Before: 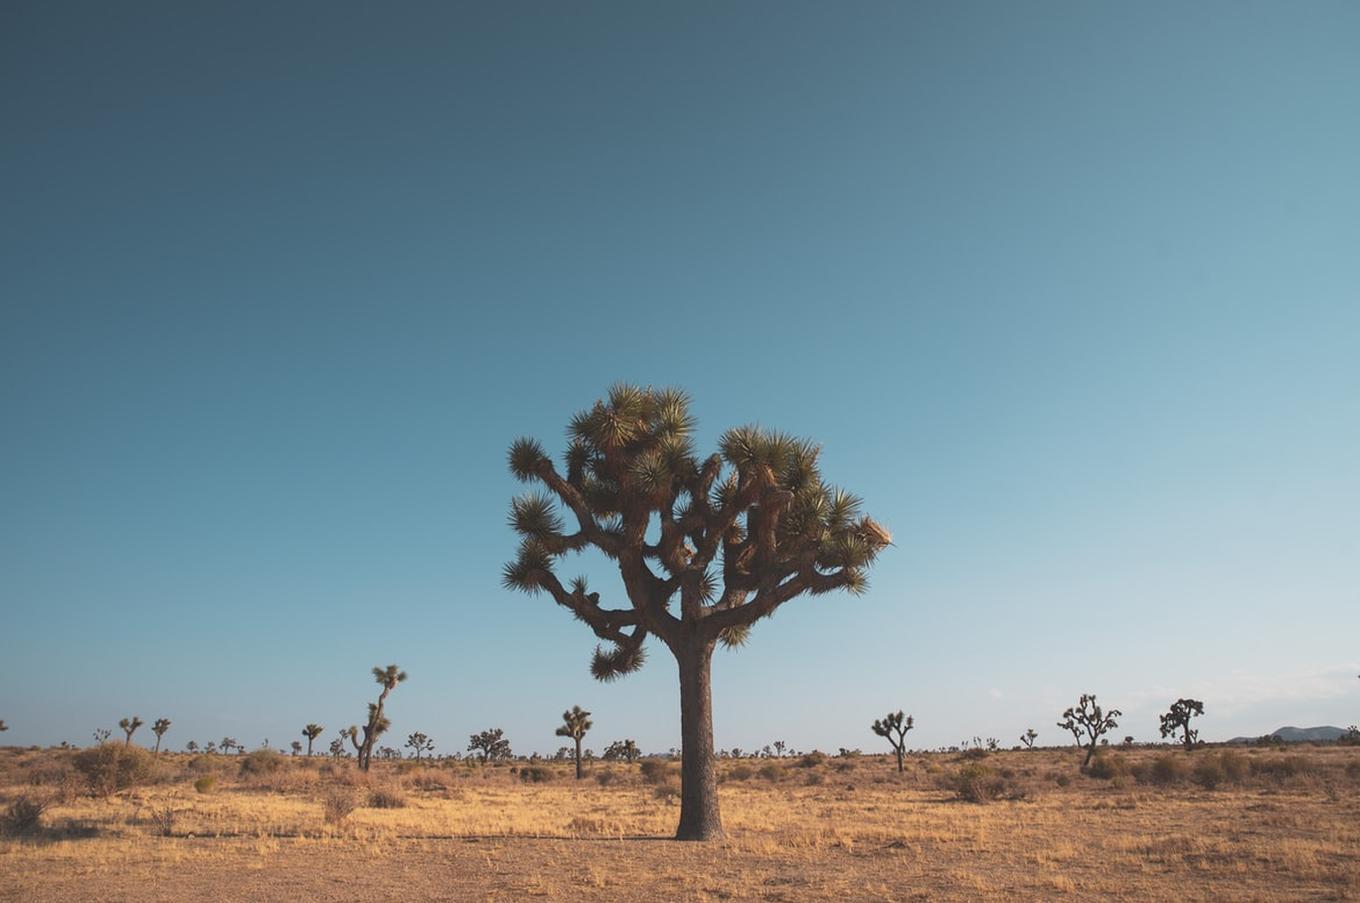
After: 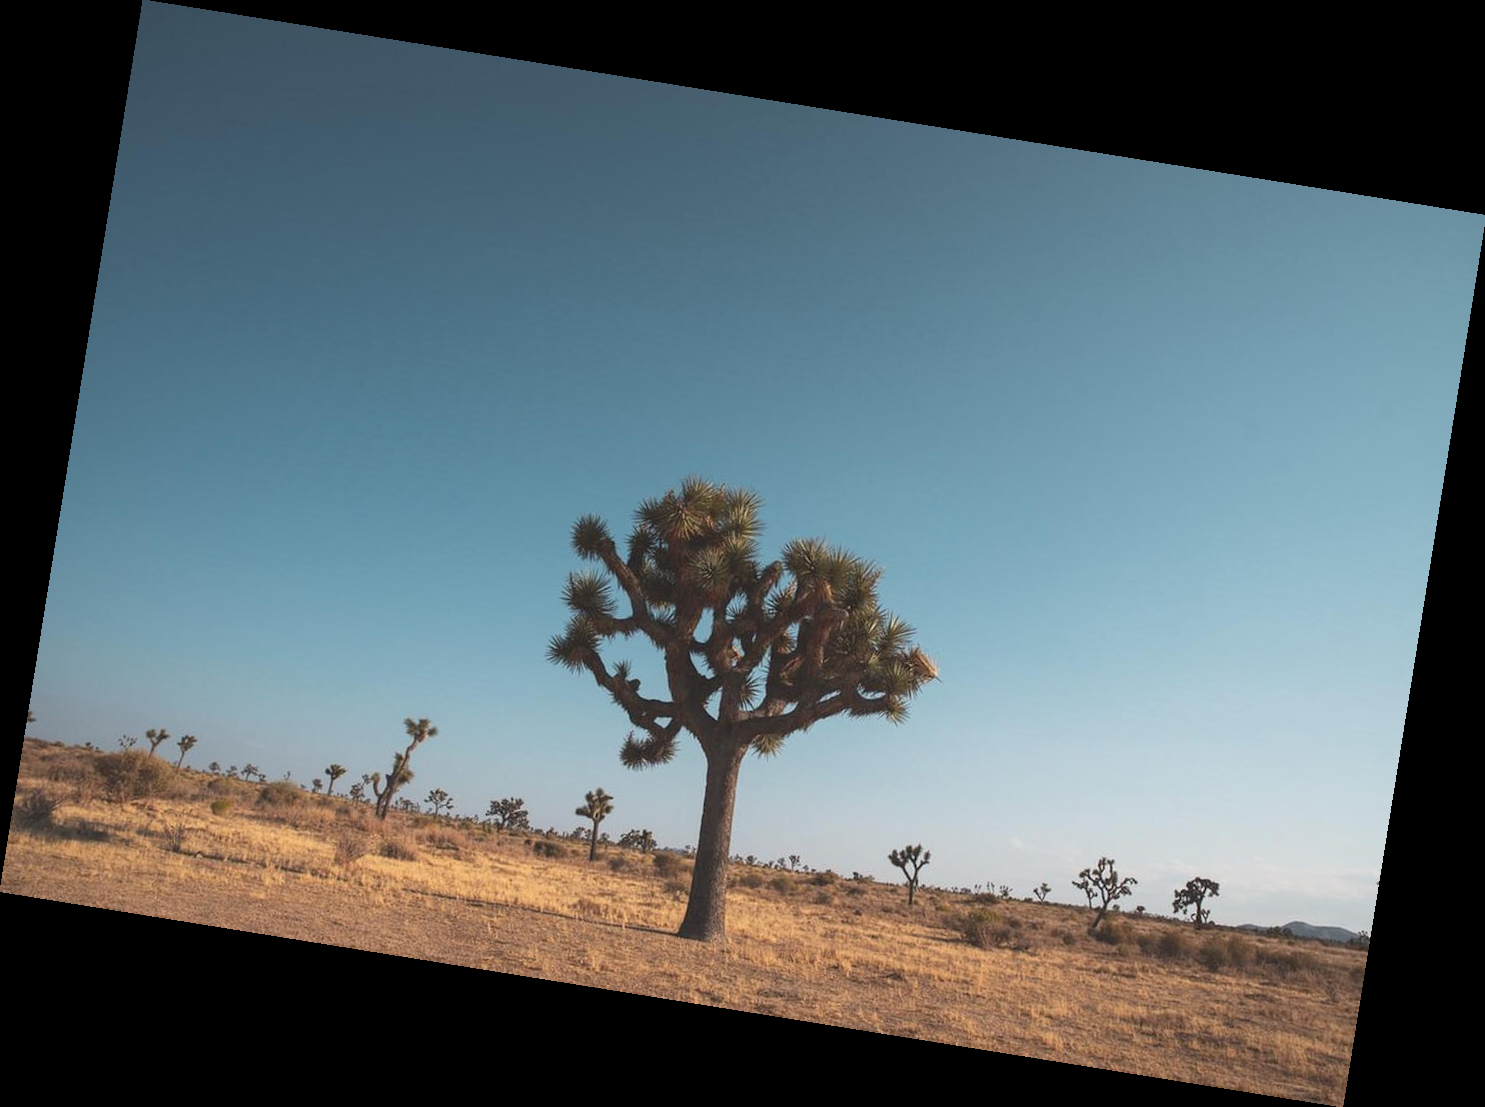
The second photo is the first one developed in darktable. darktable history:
rotate and perspective: rotation 9.12°, automatic cropping off
local contrast: highlights 100%, shadows 100%, detail 120%, midtone range 0.2
